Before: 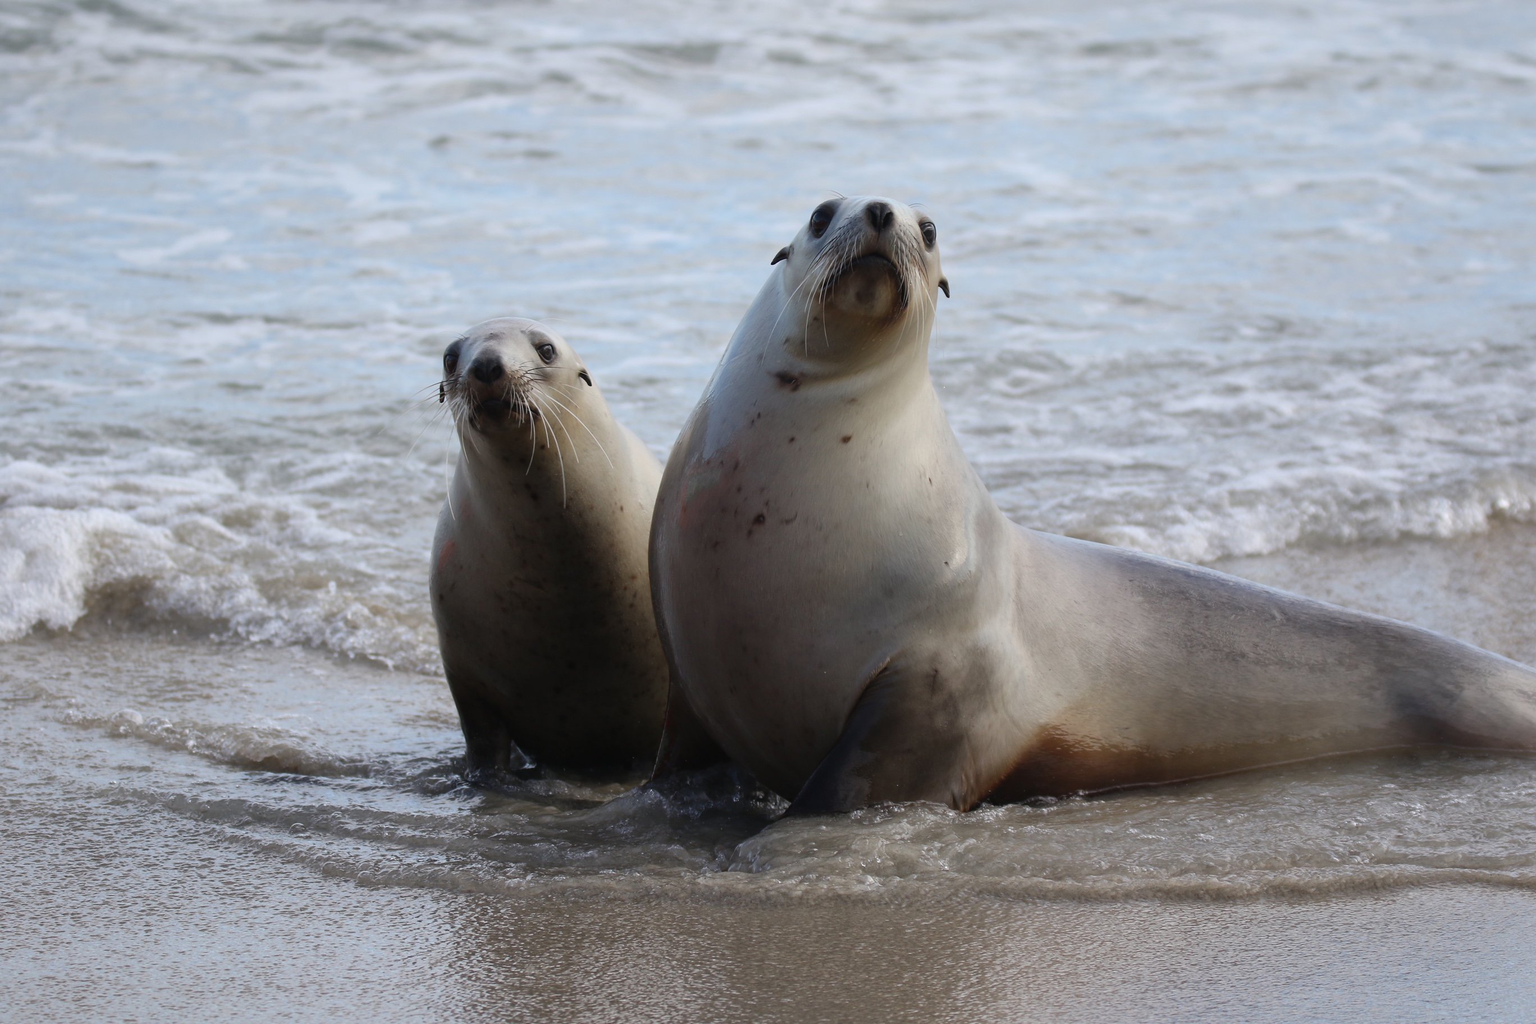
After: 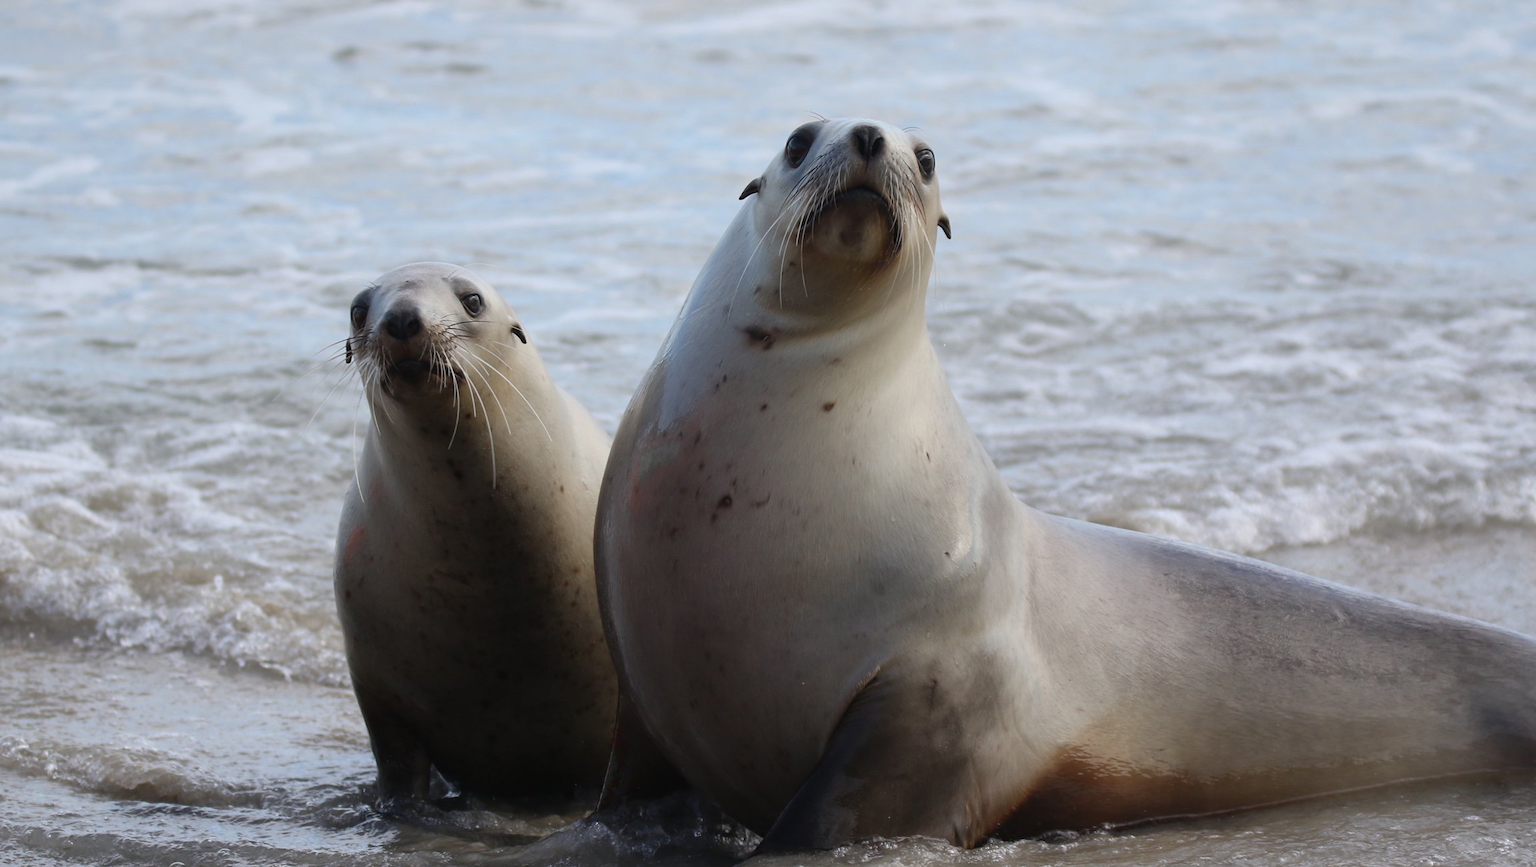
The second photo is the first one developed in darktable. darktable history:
crop and rotate: left 9.649%, top 9.453%, right 6.035%, bottom 19.143%
